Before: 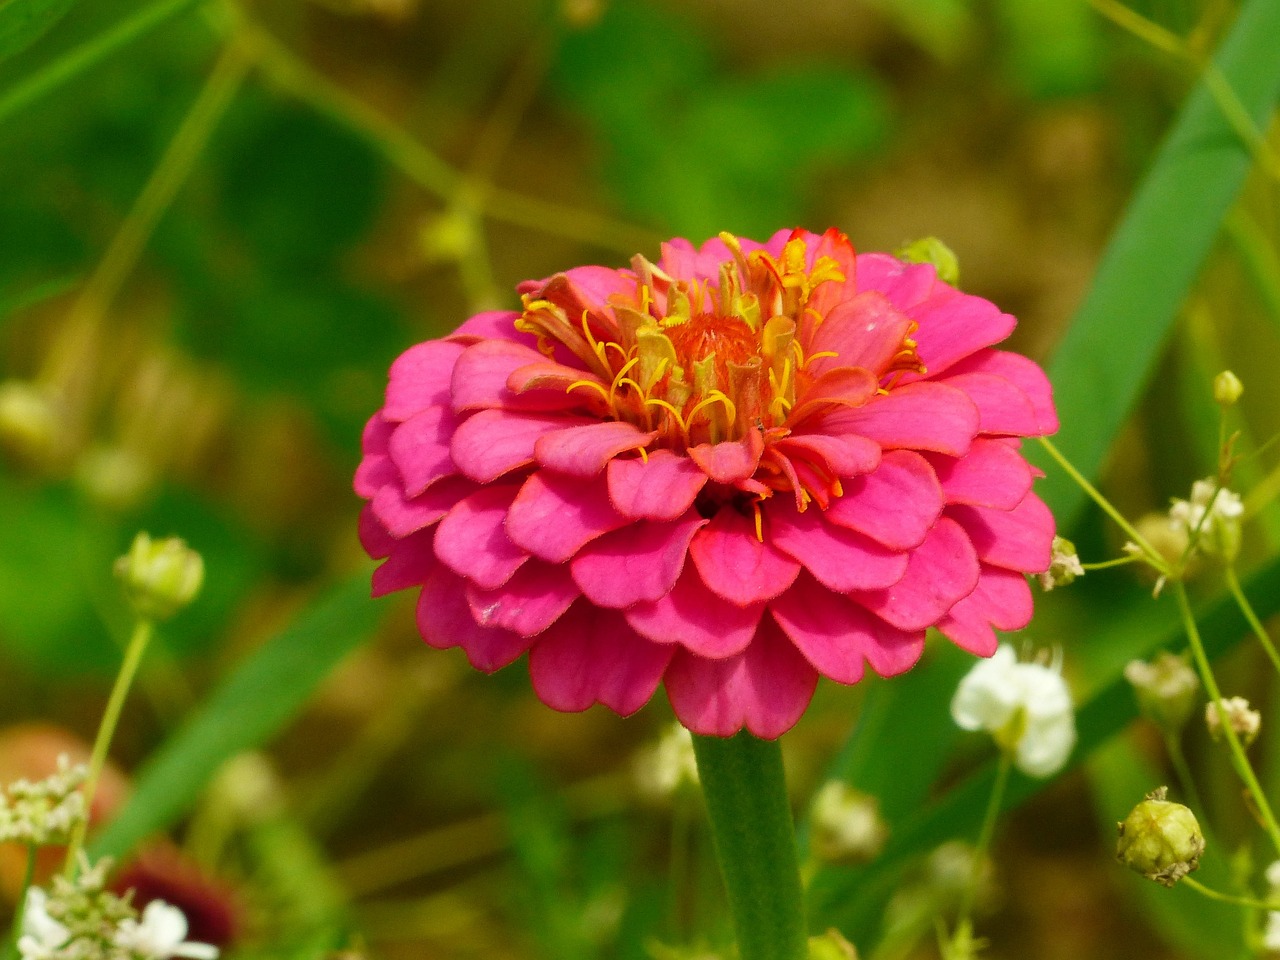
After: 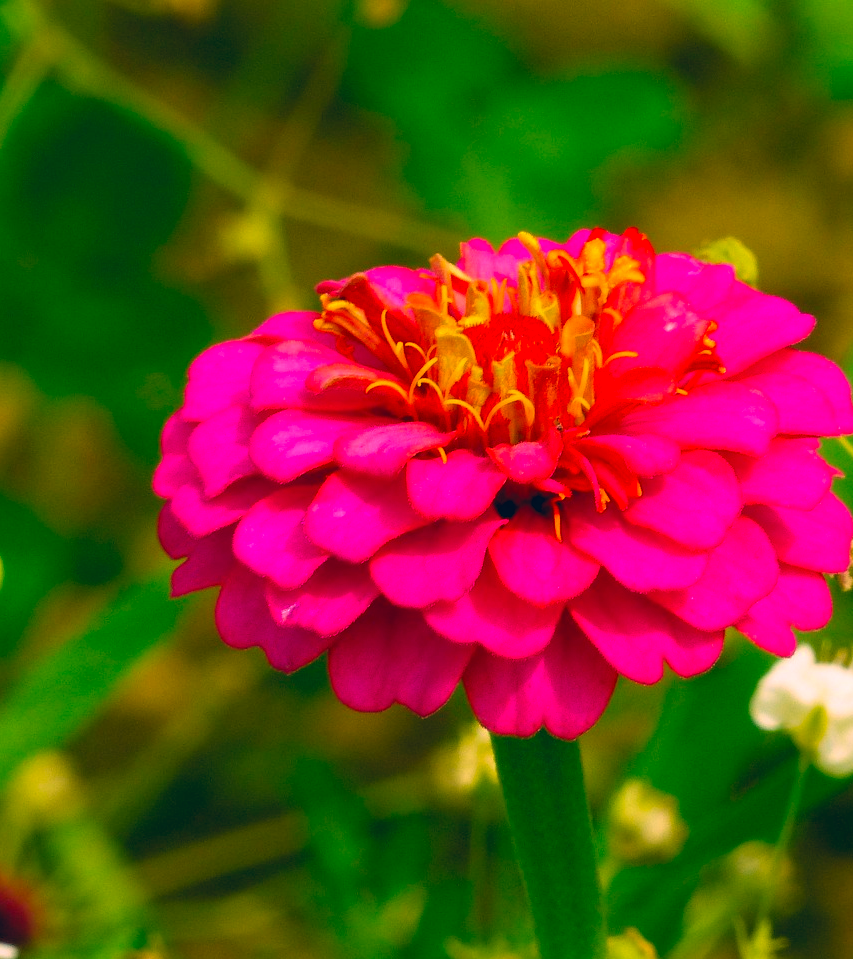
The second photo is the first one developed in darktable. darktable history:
crop and rotate: left 15.754%, right 17.579%
levels: levels [0.026, 0.507, 0.987]
color correction: highlights a* 17.03, highlights b* 0.205, shadows a* -15.38, shadows b* -14.56, saturation 1.5
